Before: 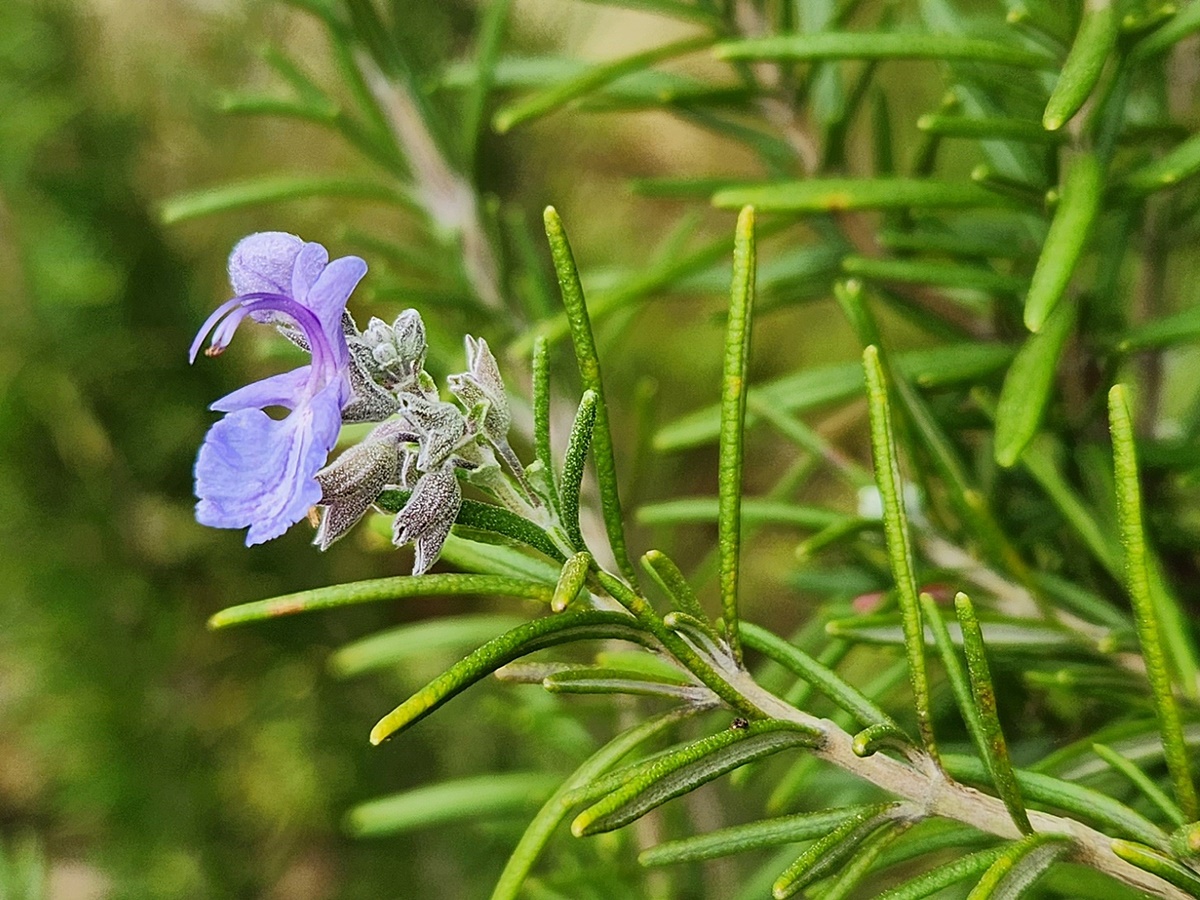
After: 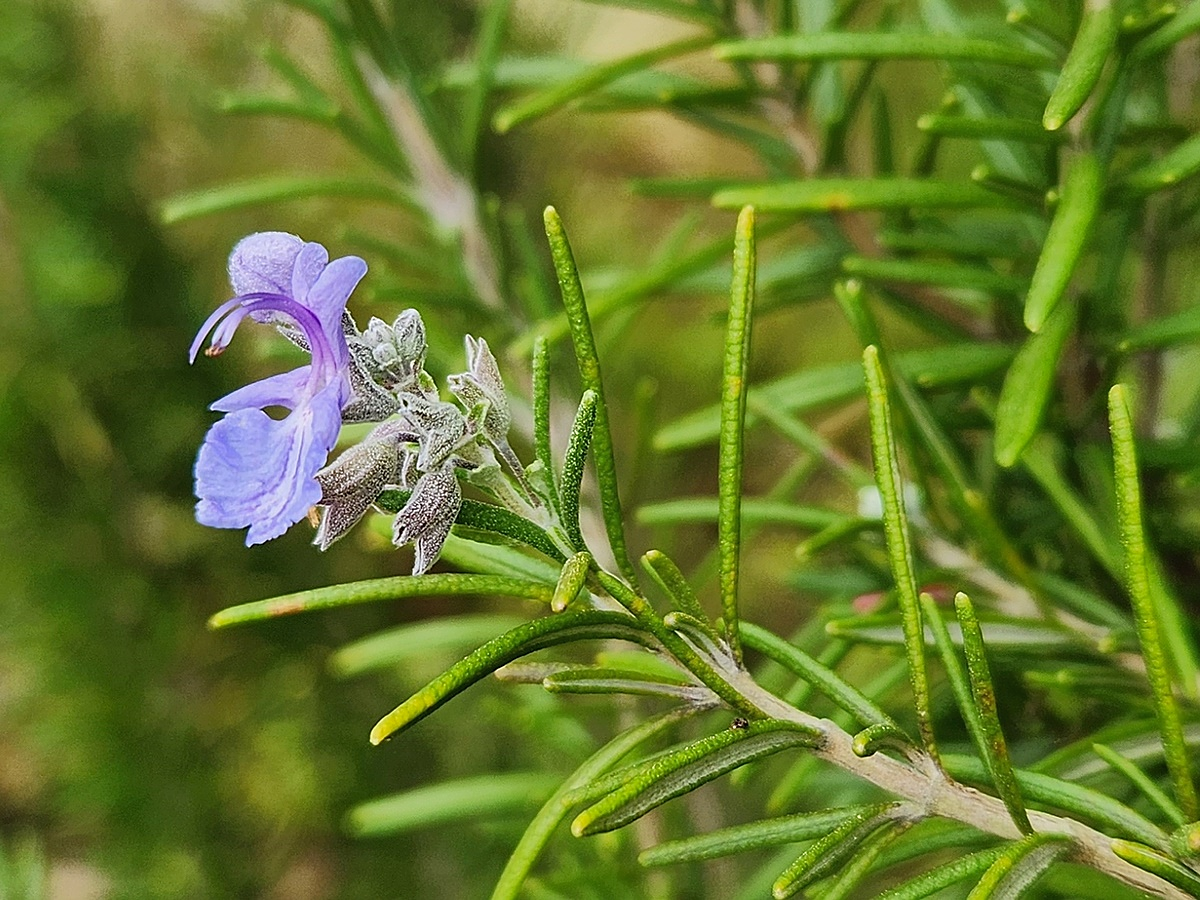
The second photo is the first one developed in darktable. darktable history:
local contrast: mode bilateral grid, contrast 100, coarseness 100, detail 91%, midtone range 0.2
sharpen: radius 1
